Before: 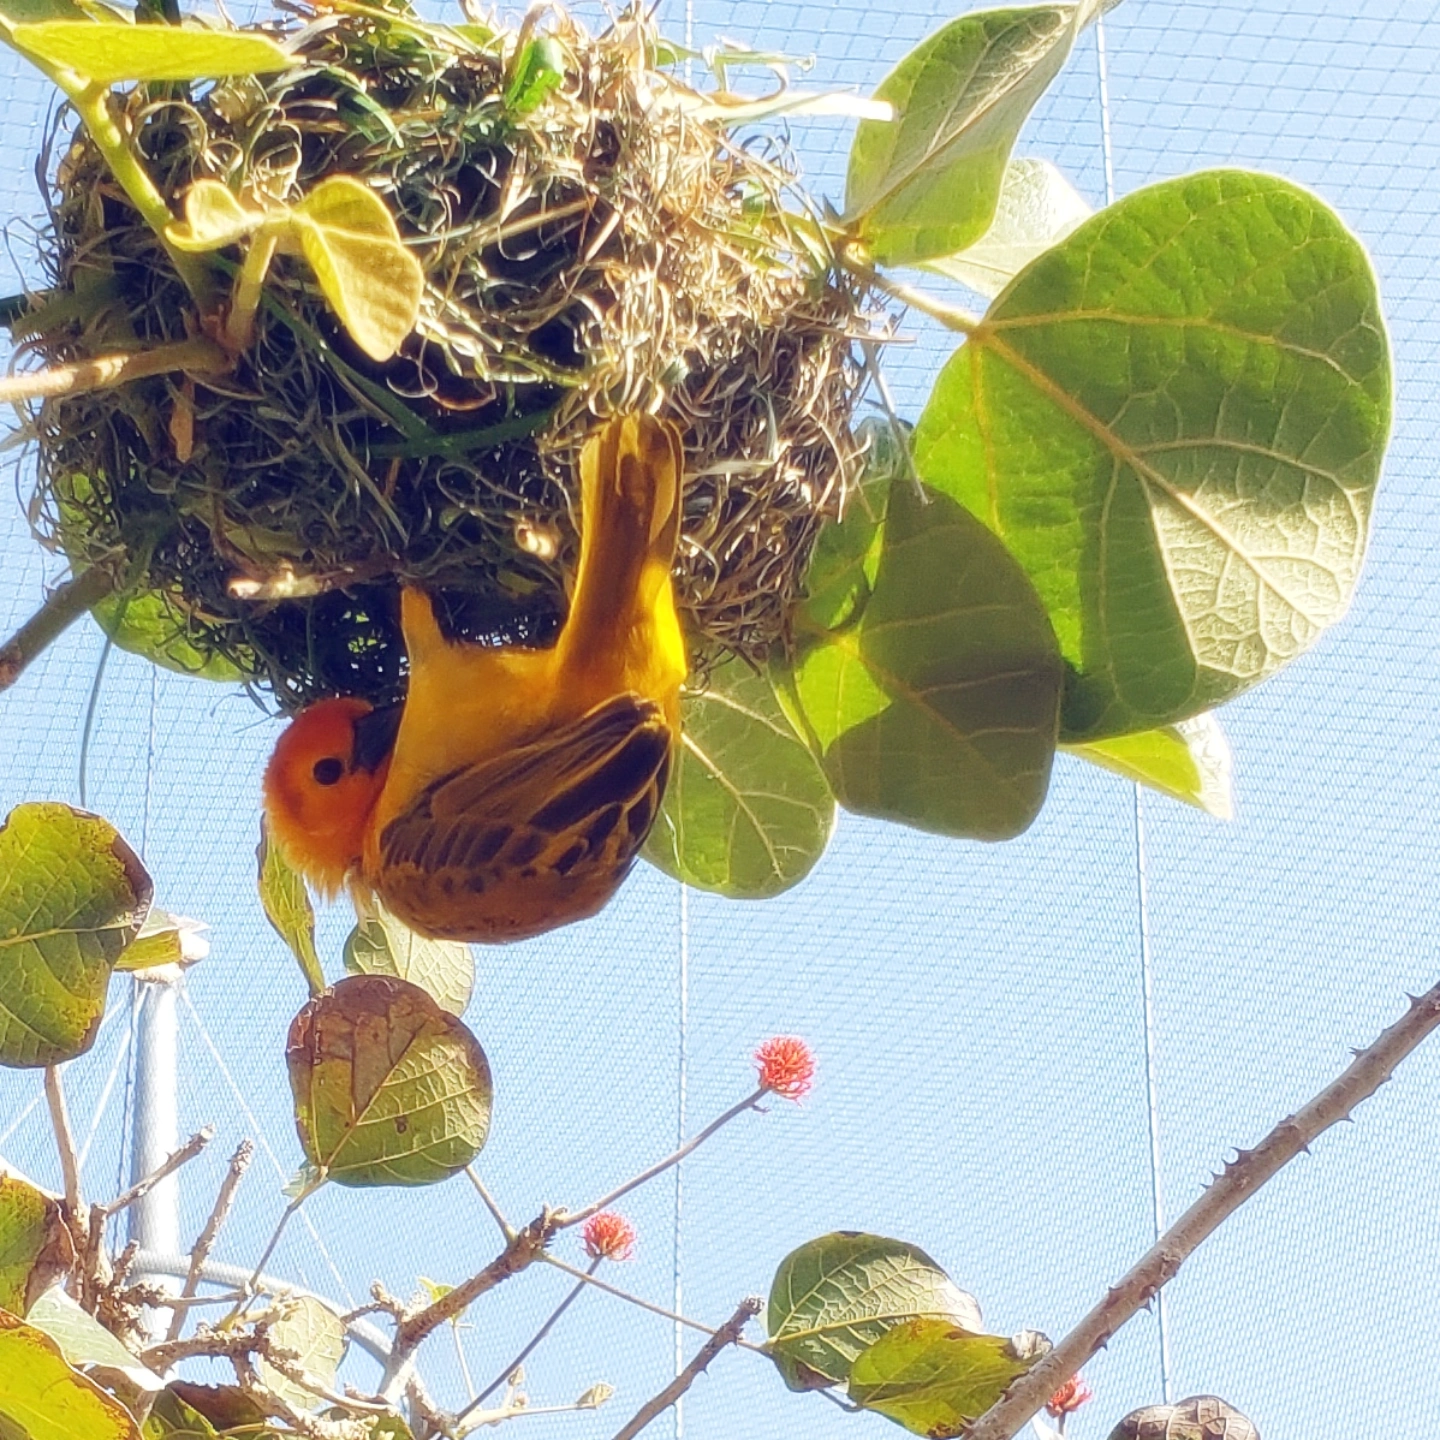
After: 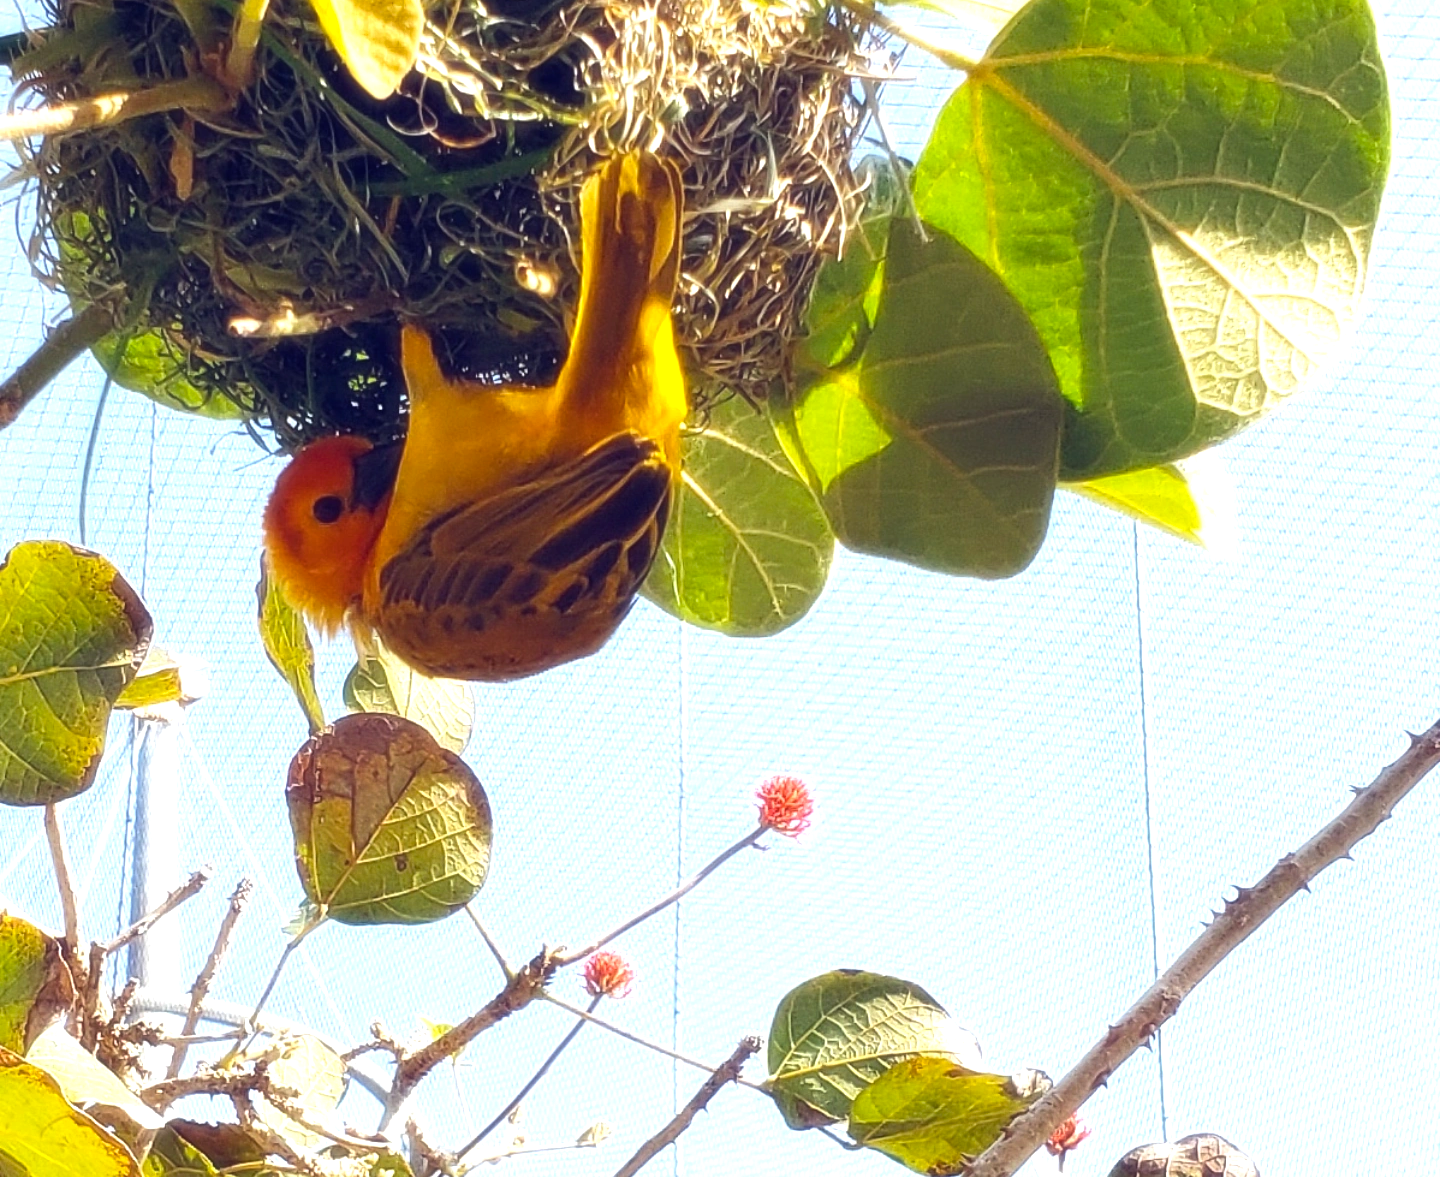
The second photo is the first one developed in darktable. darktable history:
color balance rgb: perceptual saturation grading › global saturation 15.008%, perceptual brilliance grading › highlights 15.614%, perceptual brilliance grading › shadows -14.15%
crop and rotate: top 18.249%
